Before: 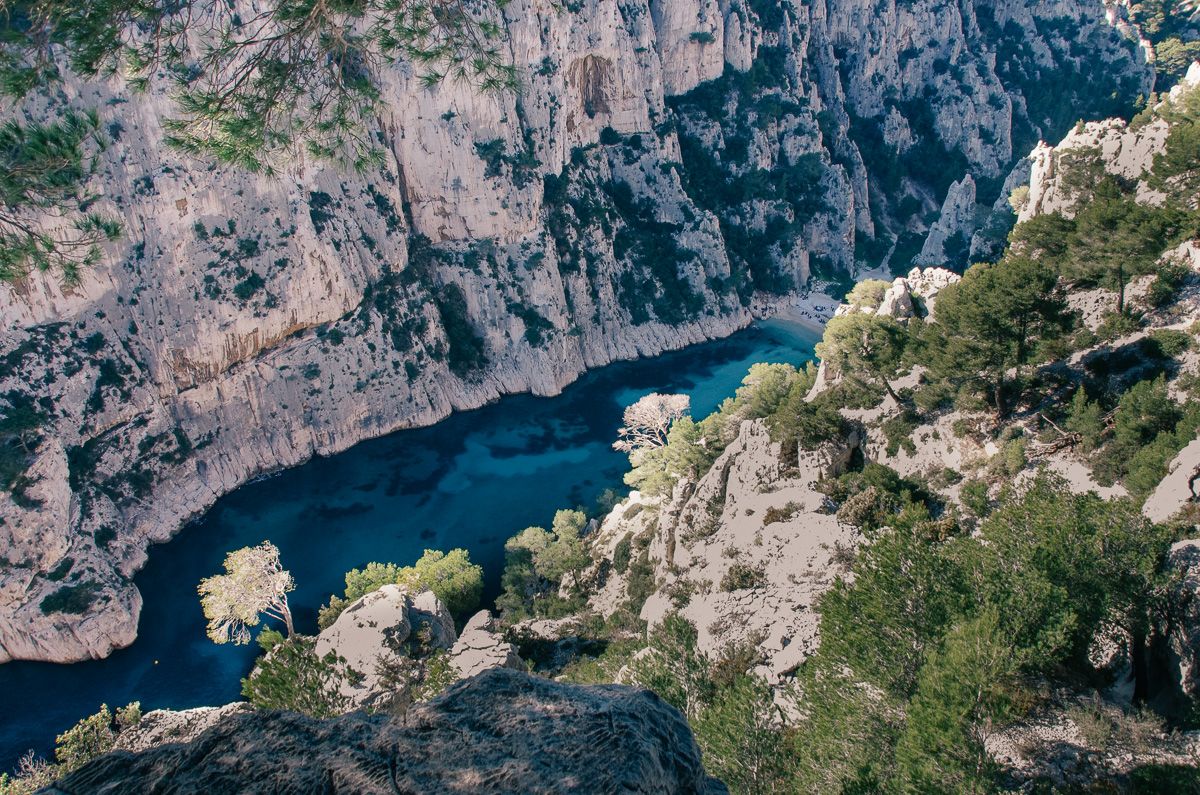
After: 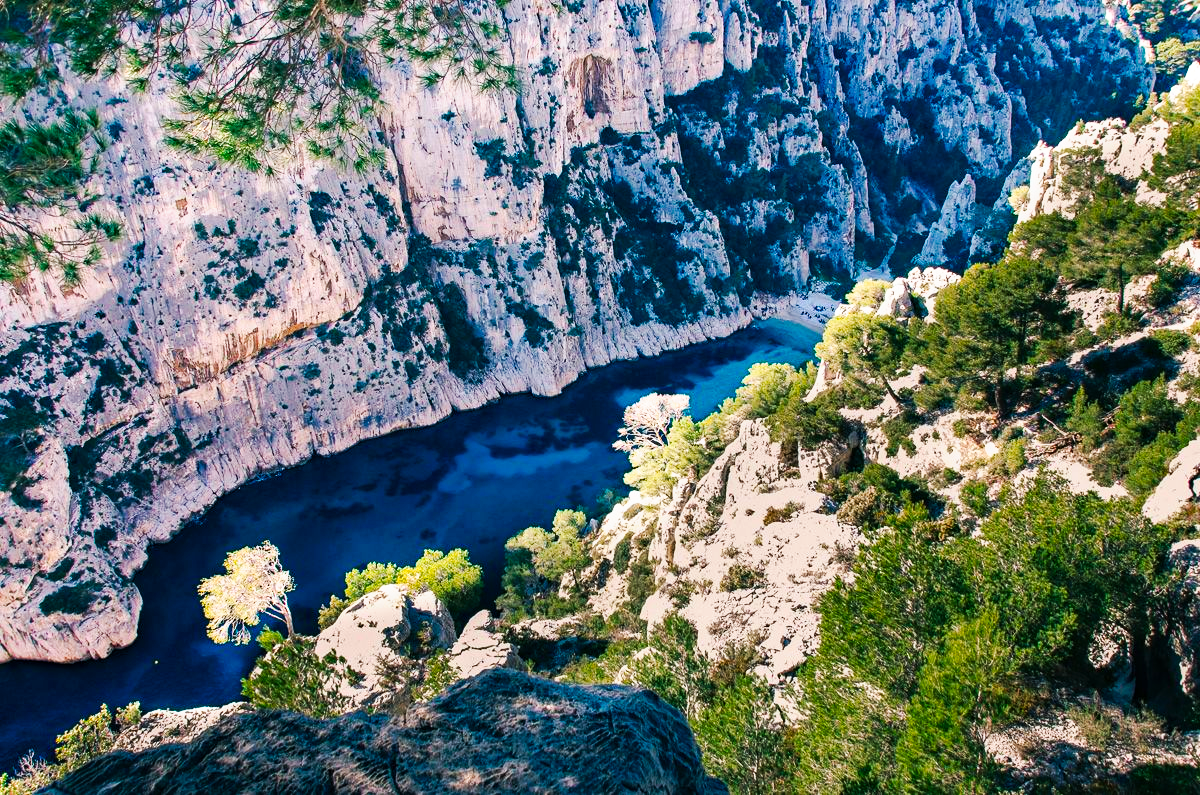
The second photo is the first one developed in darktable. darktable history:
tone curve: curves: ch0 [(0, 0) (0.003, 0.003) (0.011, 0.009) (0.025, 0.022) (0.044, 0.037) (0.069, 0.051) (0.1, 0.079) (0.136, 0.114) (0.177, 0.152) (0.224, 0.212) (0.277, 0.281) (0.335, 0.358) (0.399, 0.459) (0.468, 0.573) (0.543, 0.684) (0.623, 0.779) (0.709, 0.866) (0.801, 0.949) (0.898, 0.98) (1, 1)], preserve colors none
haze removal: compatibility mode true, adaptive false
color balance rgb: linear chroma grading › global chroma 15%, perceptual saturation grading › global saturation 30%
